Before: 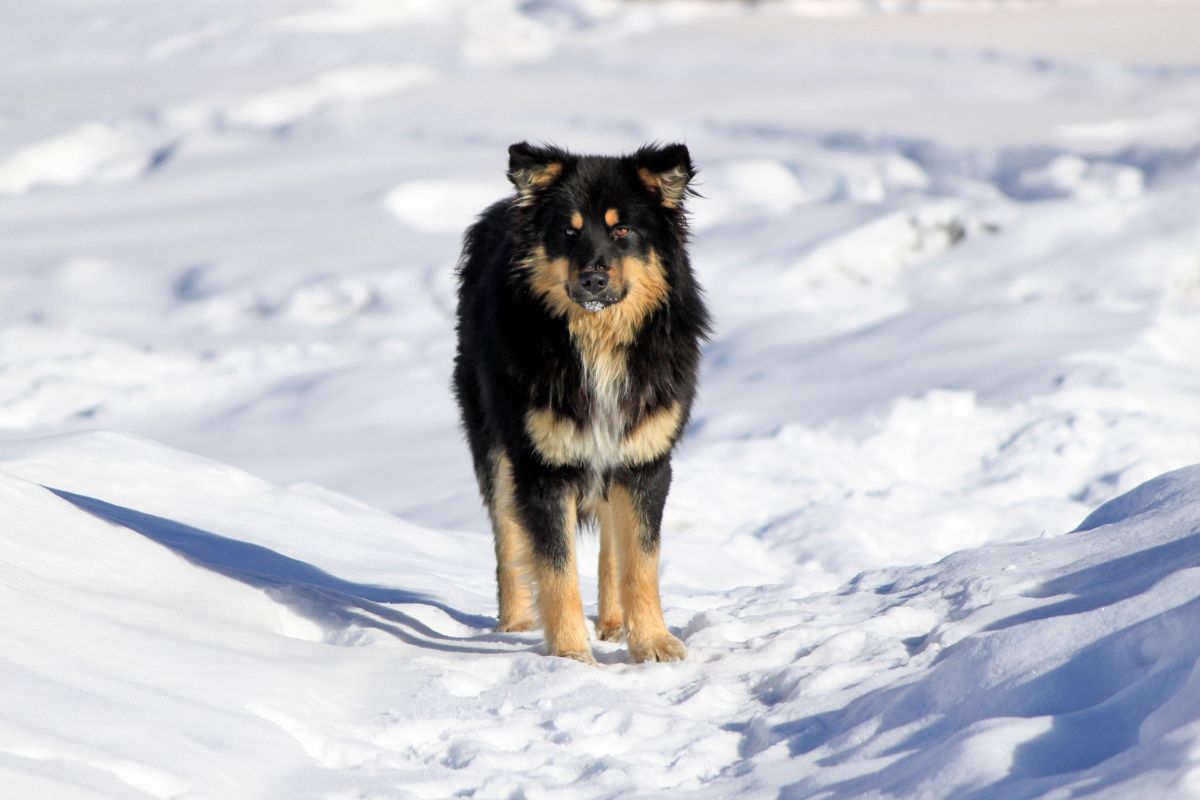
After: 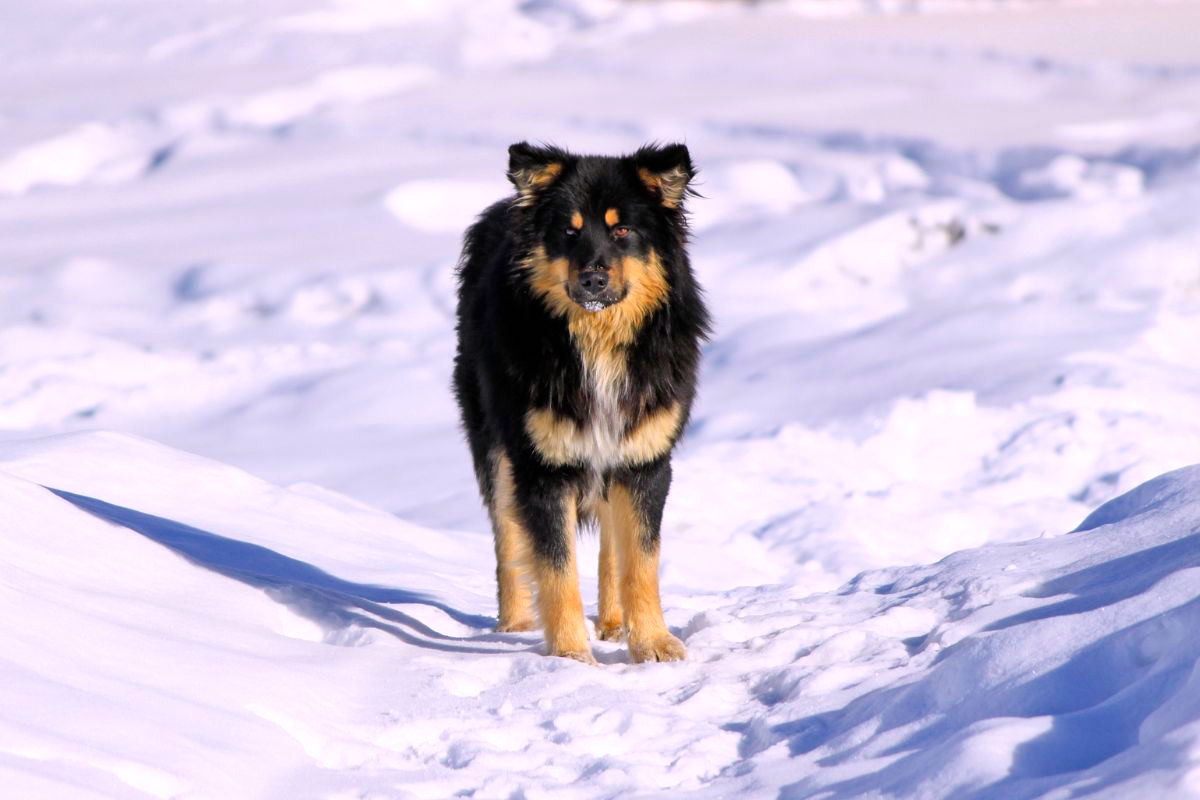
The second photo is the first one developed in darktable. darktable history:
white balance: red 1.05, blue 1.072
color balance rgb: perceptual saturation grading › global saturation 20%, global vibrance 20%
